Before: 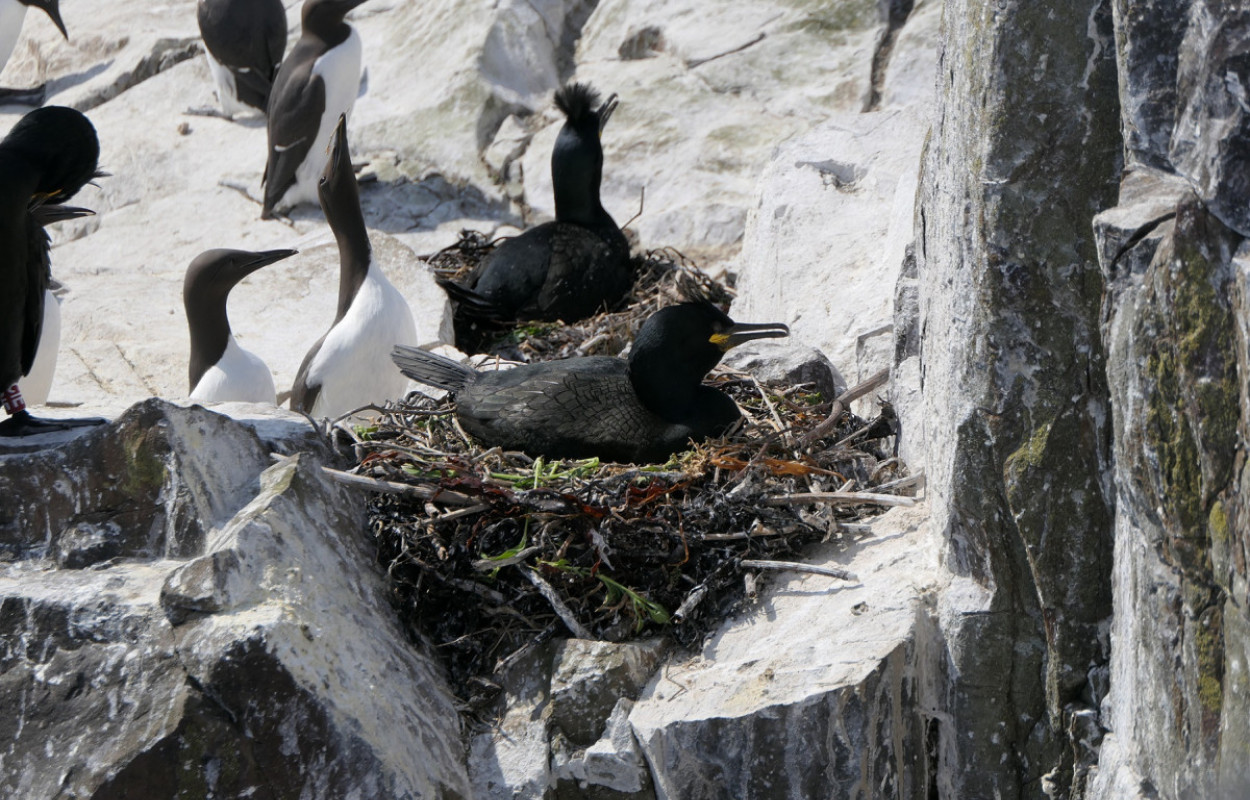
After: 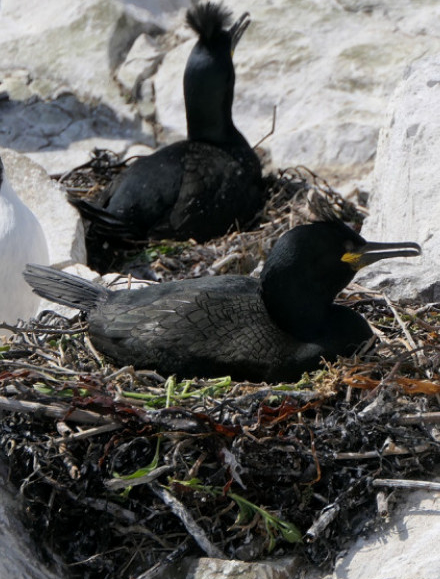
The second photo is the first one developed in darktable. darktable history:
crop and rotate: left 29.476%, top 10.214%, right 35.32%, bottom 17.333%
local contrast: mode bilateral grid, contrast 10, coarseness 25, detail 115%, midtone range 0.2
